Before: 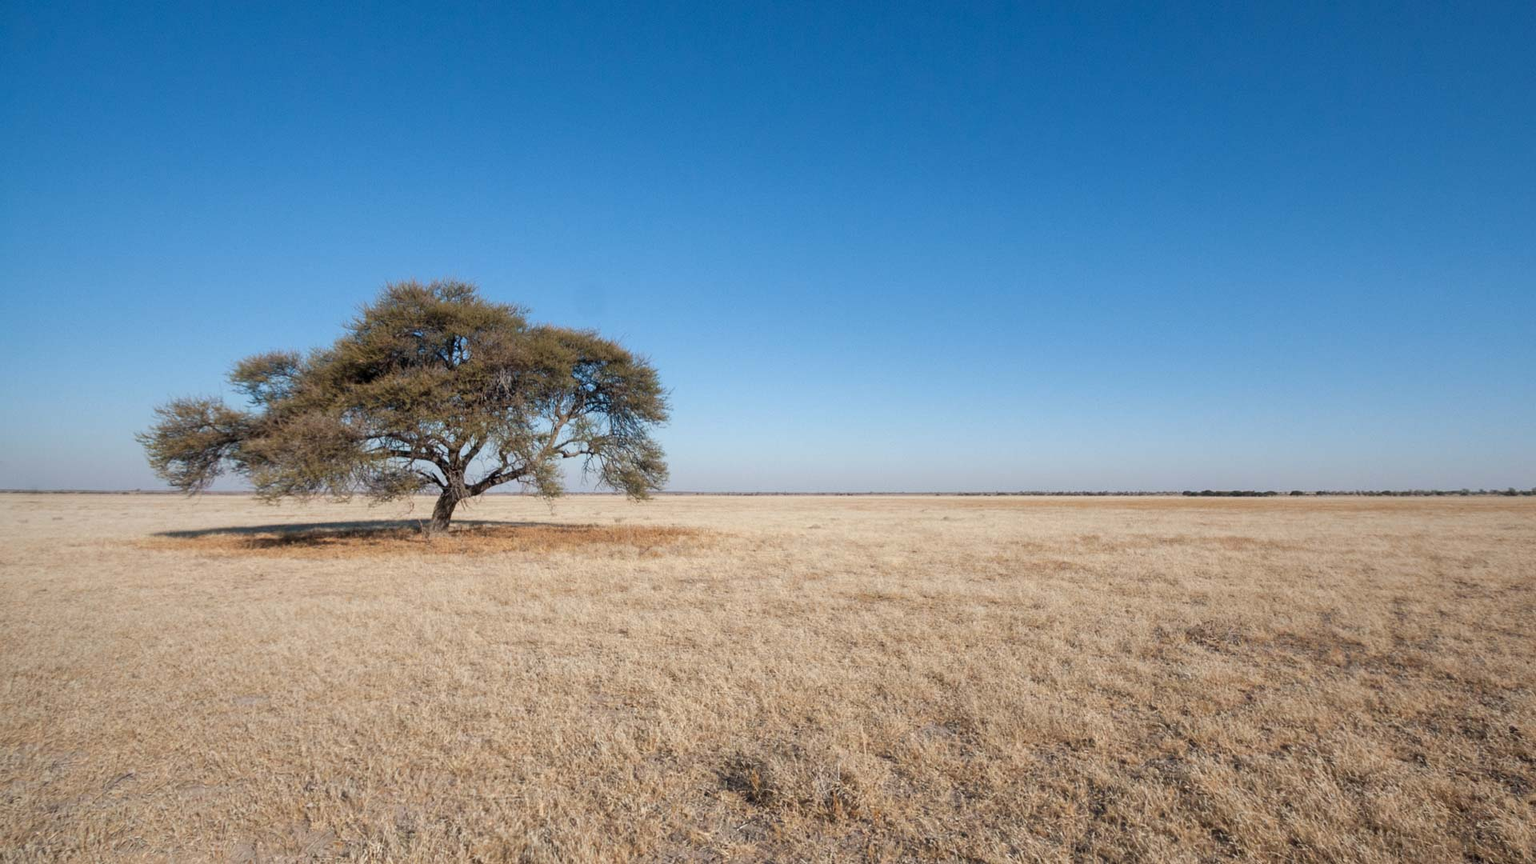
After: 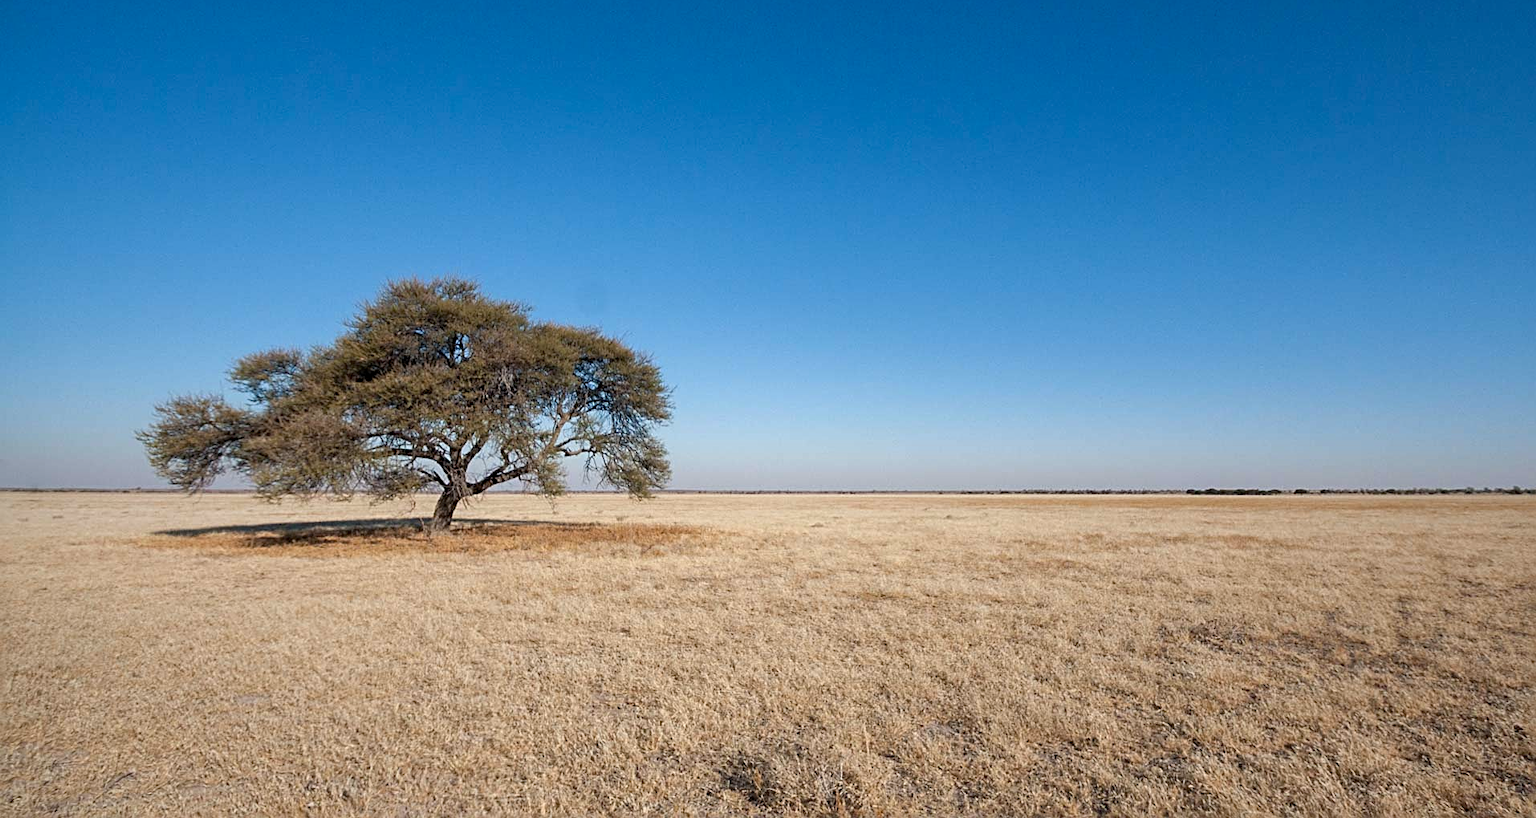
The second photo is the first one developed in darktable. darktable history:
haze removal: compatibility mode true, adaptive false
crop: top 0.448%, right 0.264%, bottom 5.045%
sharpen: radius 2.767
